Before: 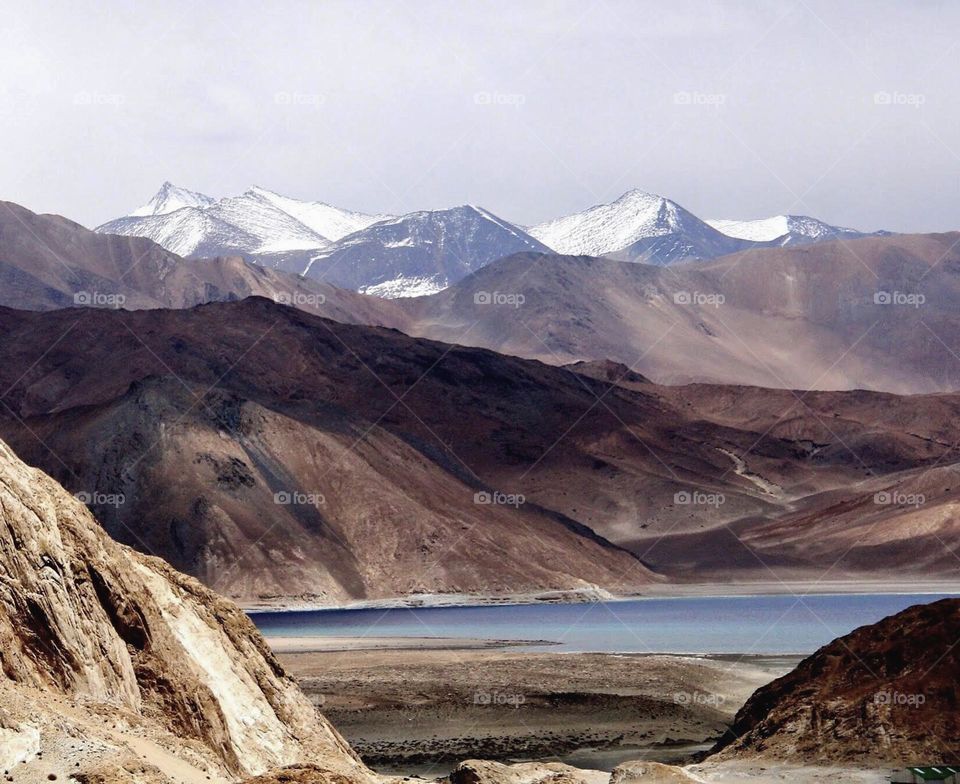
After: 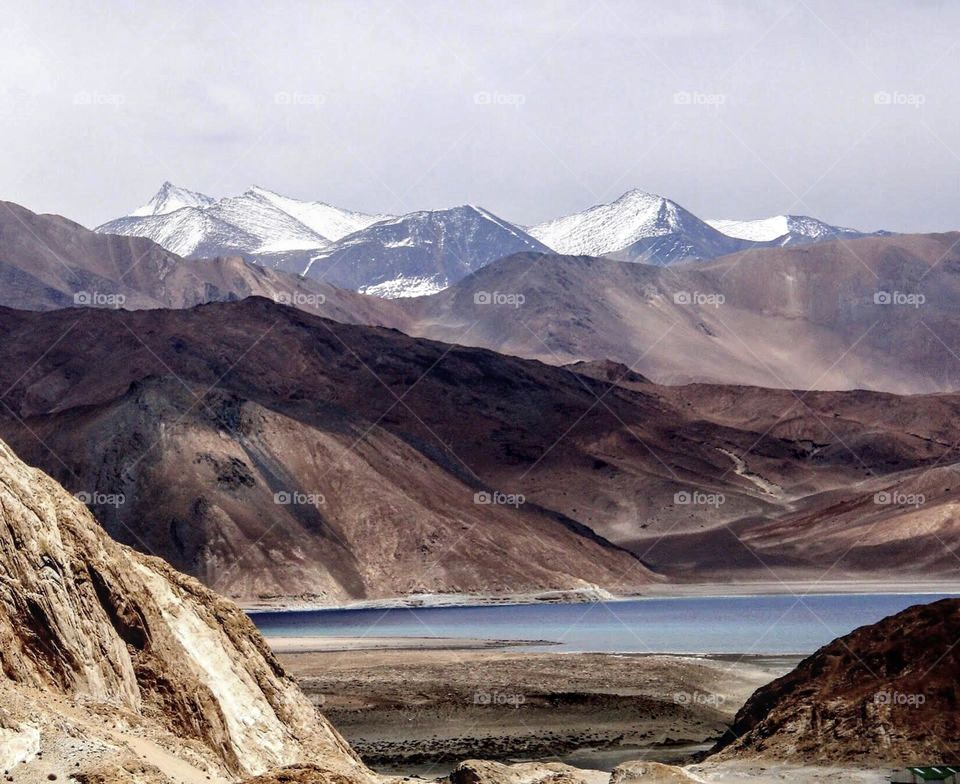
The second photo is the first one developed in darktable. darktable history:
color balance: contrast -0.5%
local contrast: on, module defaults
